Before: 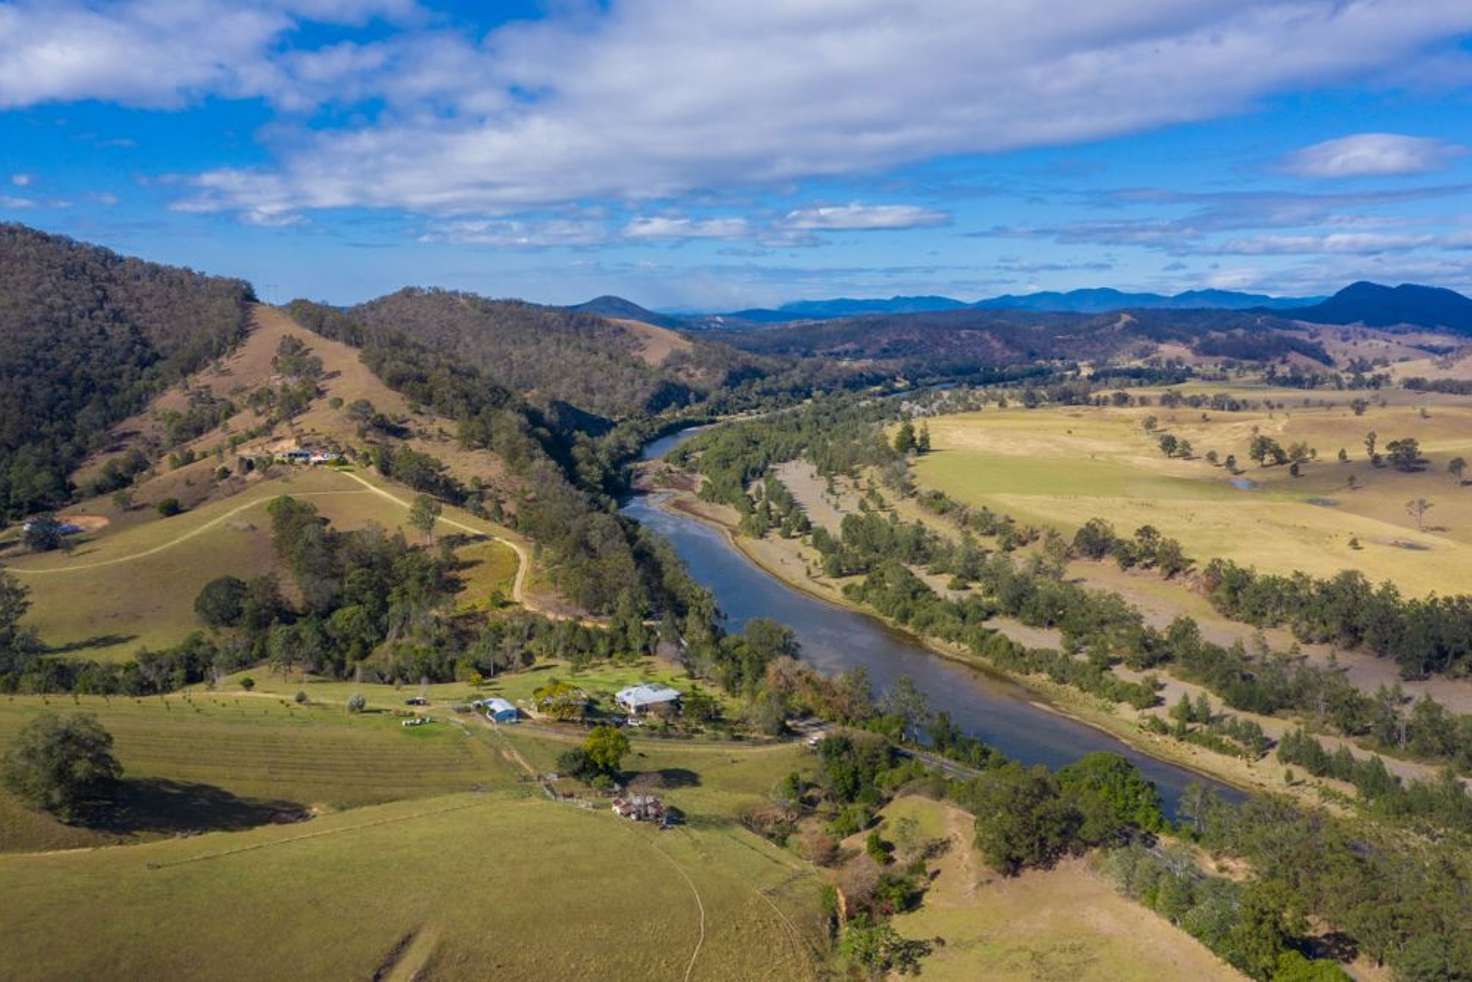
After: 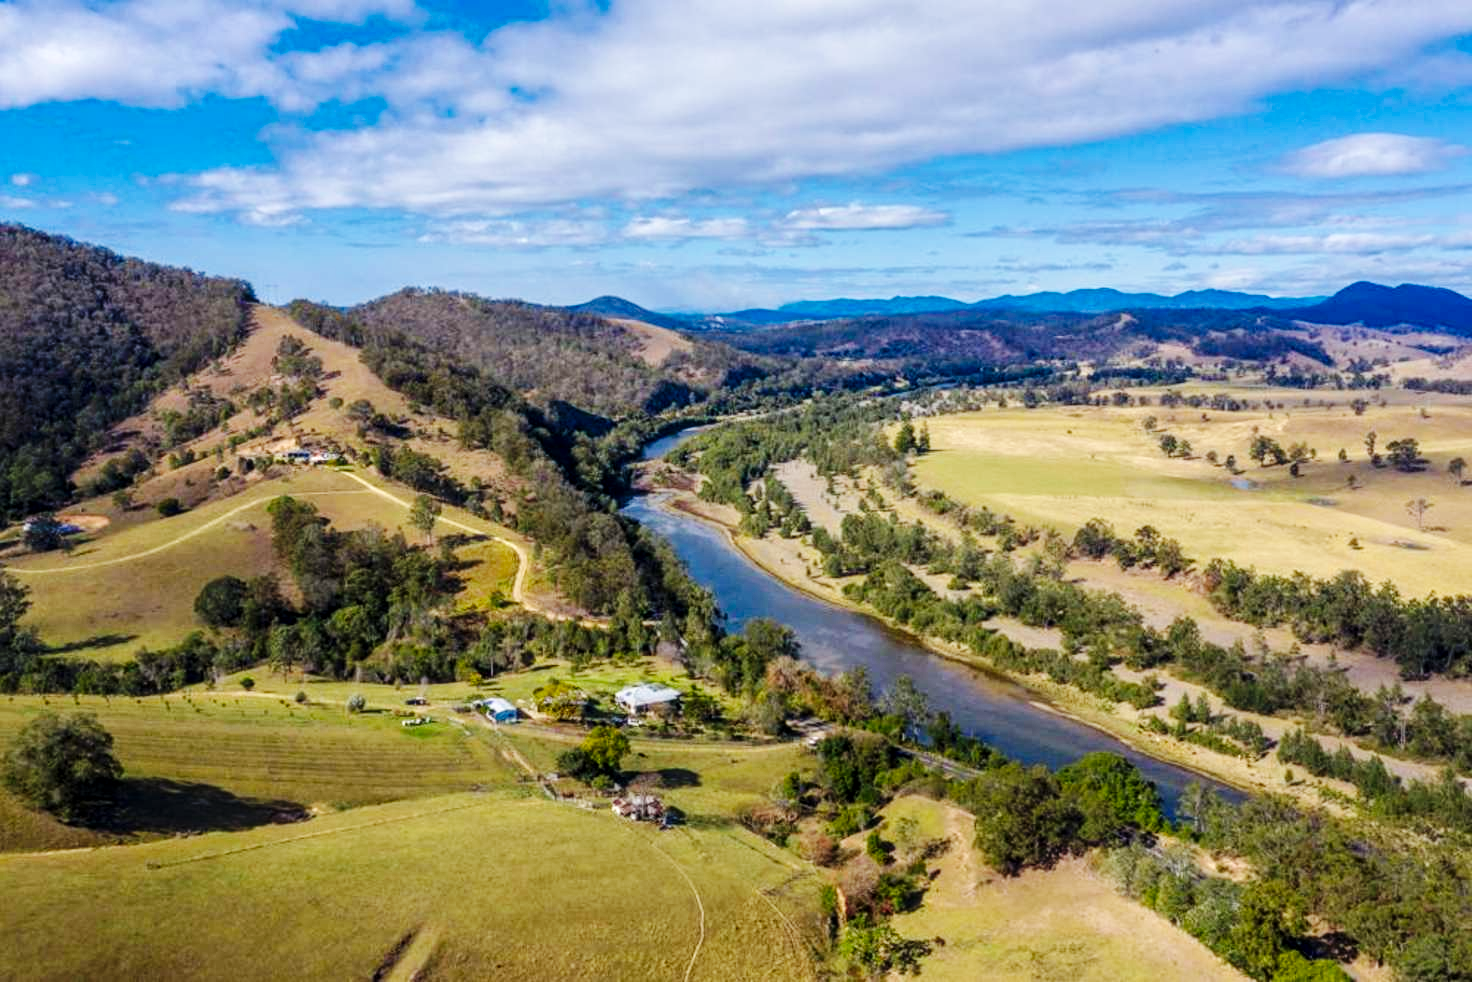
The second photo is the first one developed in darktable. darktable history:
base curve: curves: ch0 [(0, 0) (0.036, 0.025) (0.121, 0.166) (0.206, 0.329) (0.605, 0.79) (1, 1)], preserve colors none
local contrast: on, module defaults
